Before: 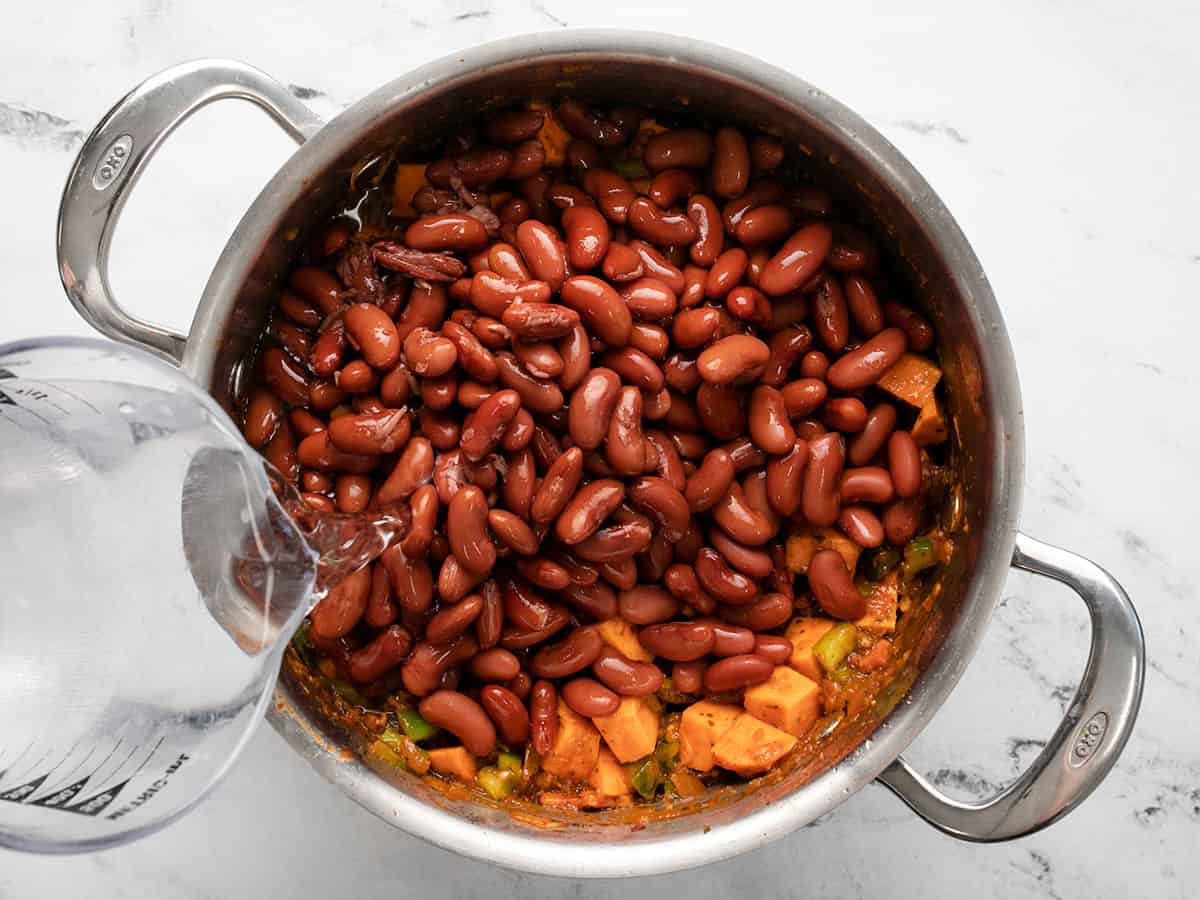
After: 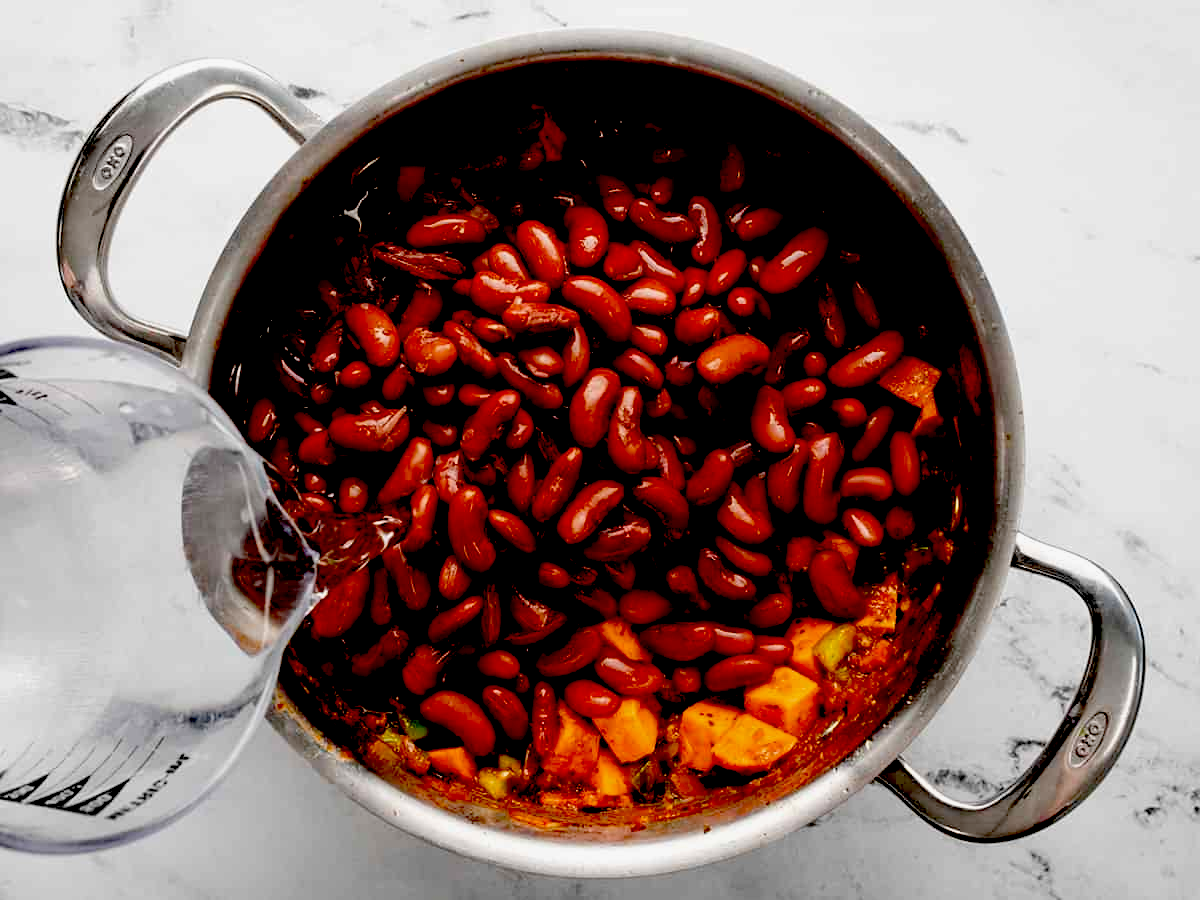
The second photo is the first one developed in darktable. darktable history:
exposure: black level correction 0.099, exposure -0.094 EV, compensate highlight preservation false
